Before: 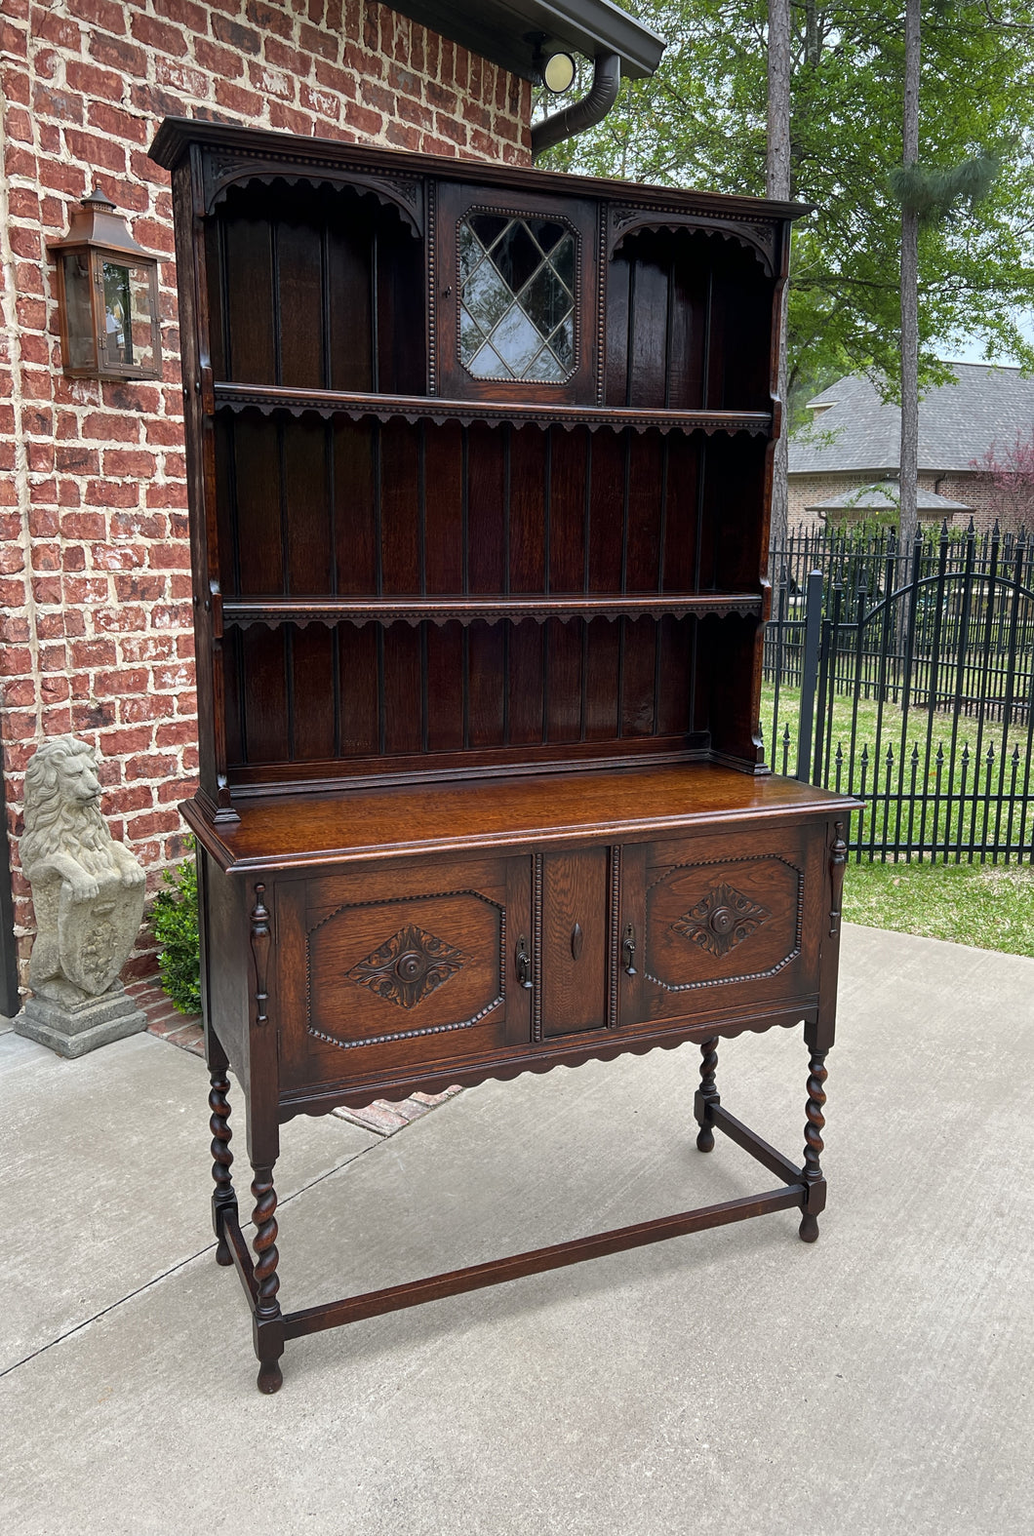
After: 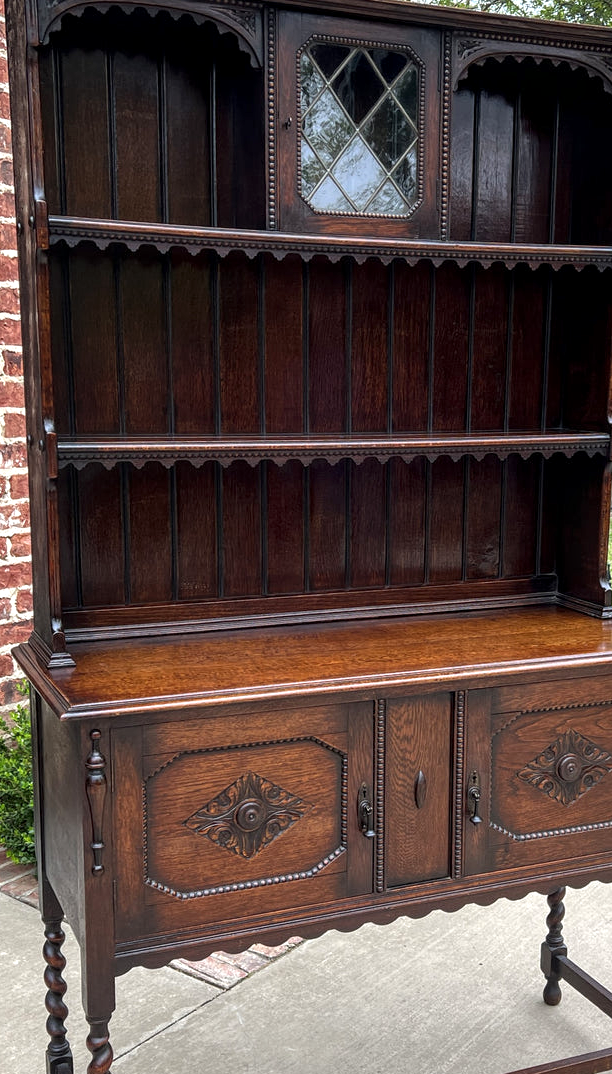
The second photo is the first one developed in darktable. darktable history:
crop: left 16.202%, top 11.208%, right 26.045%, bottom 20.557%
exposure: exposure 0.376 EV, compensate highlight preservation false
local contrast: on, module defaults
